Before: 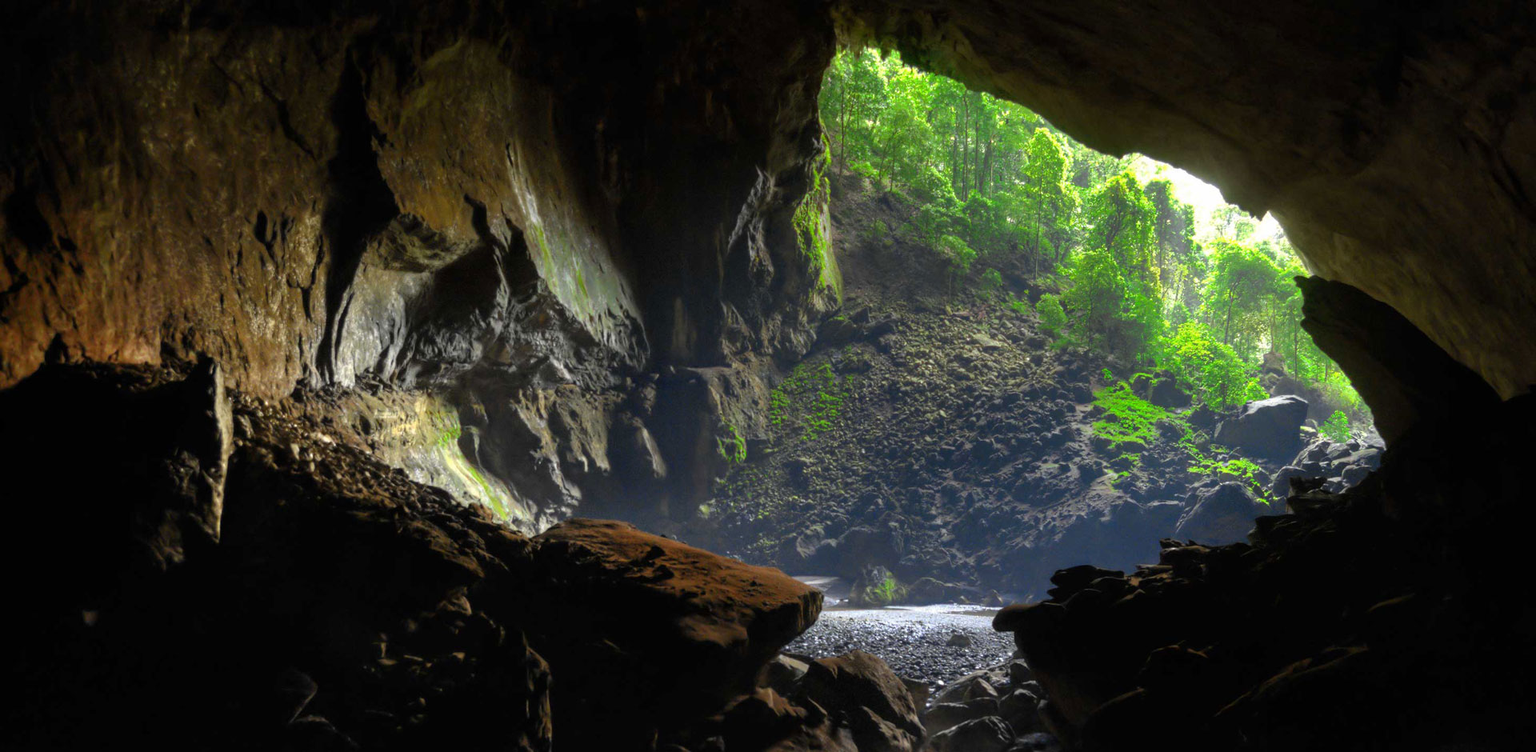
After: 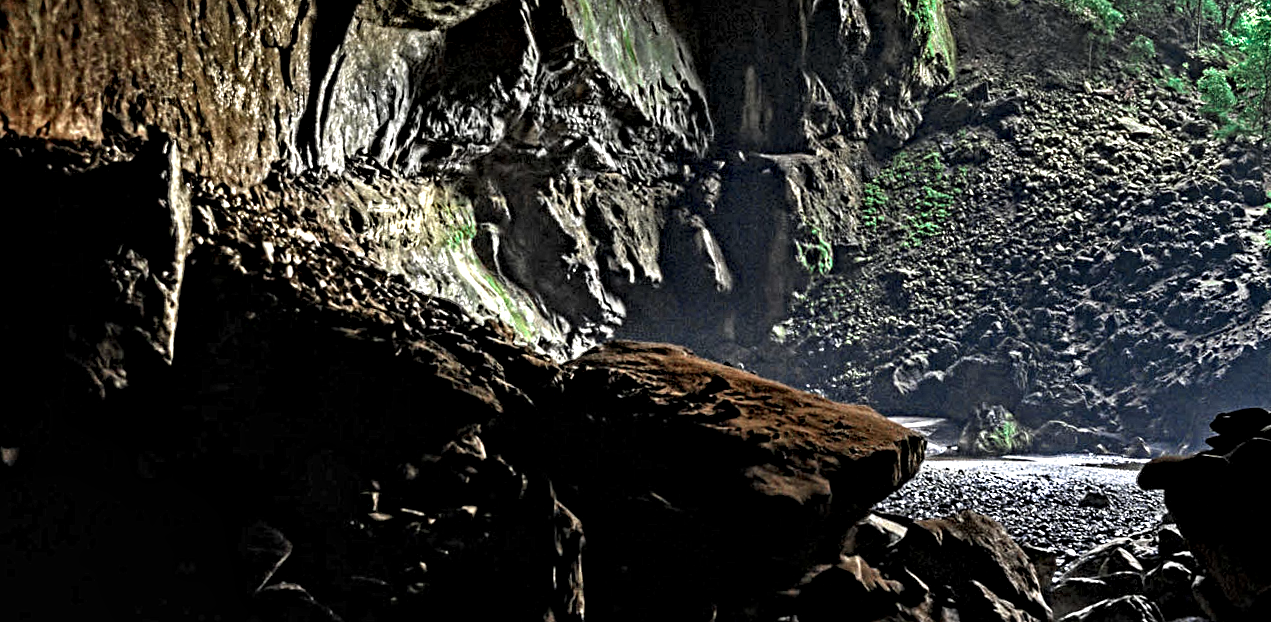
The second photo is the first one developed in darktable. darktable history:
contrast equalizer: octaves 7, y [[0.406, 0.494, 0.589, 0.753, 0.877, 0.999], [0.5 ×6], [0.5 ×6], [0 ×6], [0 ×6]]
color zones: curves: ch0 [(0, 0.5) (0.125, 0.4) (0.25, 0.5) (0.375, 0.4) (0.5, 0.4) (0.625, 0.35) (0.75, 0.35) (0.875, 0.5)]; ch1 [(0, 0.35) (0.125, 0.45) (0.25, 0.35) (0.375, 0.35) (0.5, 0.35) (0.625, 0.35) (0.75, 0.45) (0.875, 0.35)]; ch2 [(0, 0.6) (0.125, 0.5) (0.25, 0.5) (0.375, 0.6) (0.5, 0.6) (0.625, 0.5) (0.75, 0.5) (0.875, 0.5)]
local contrast: highlights 123%, shadows 126%, detail 140%, midtone range 0.254
crop and rotate: angle -0.82°, left 3.85%, top 31.828%, right 27.992%
